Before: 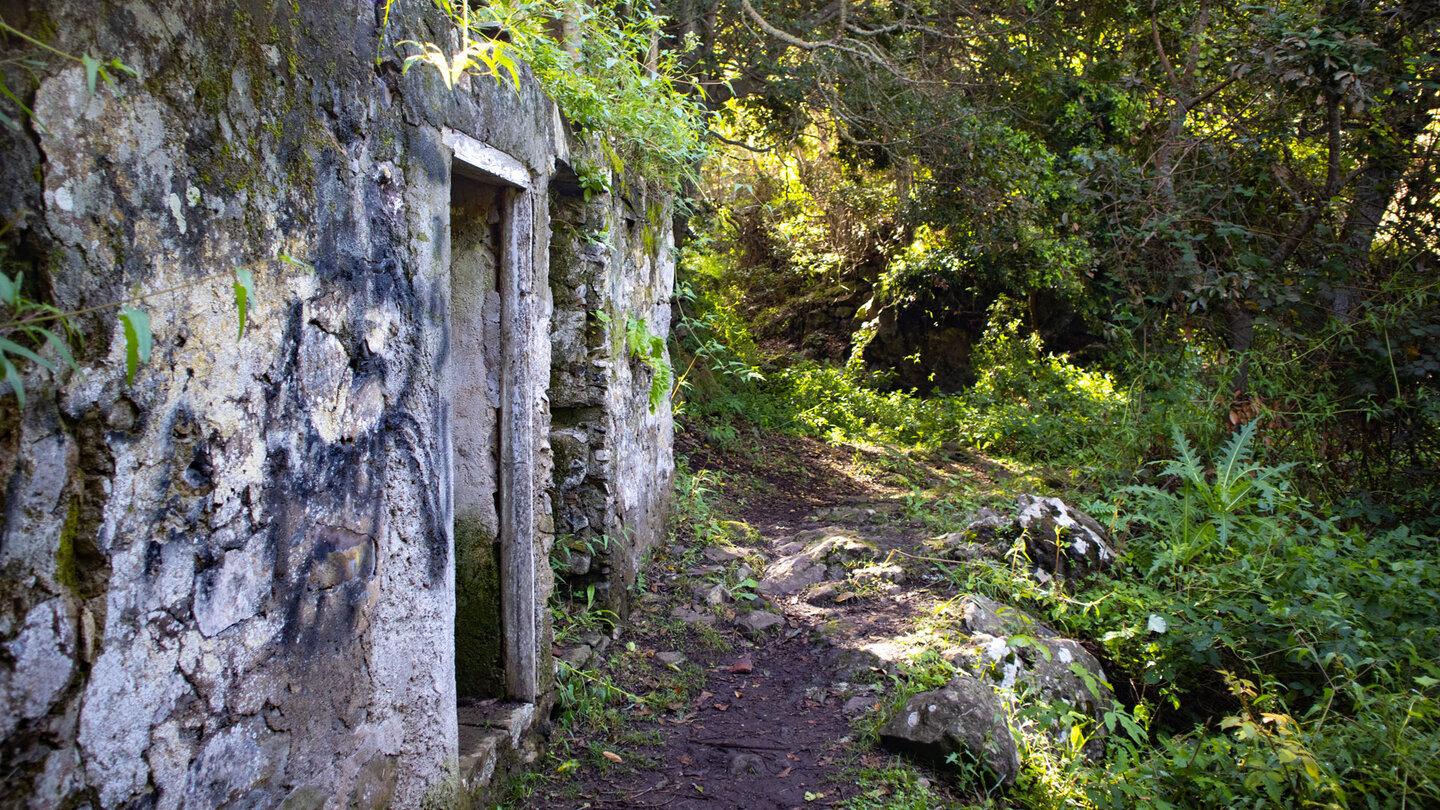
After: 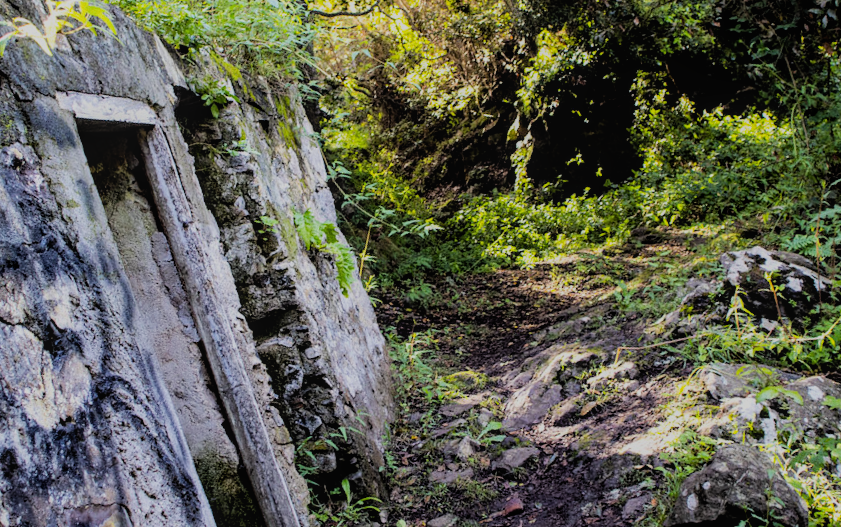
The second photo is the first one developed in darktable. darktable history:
local contrast: detail 109%
crop and rotate: angle 18.8°, left 6.968%, right 4.212%, bottom 1.077%
filmic rgb: black relative exposure -4.08 EV, white relative exposure 5.13 EV, hardness 2.12, contrast 1.178, iterations of high-quality reconstruction 0
